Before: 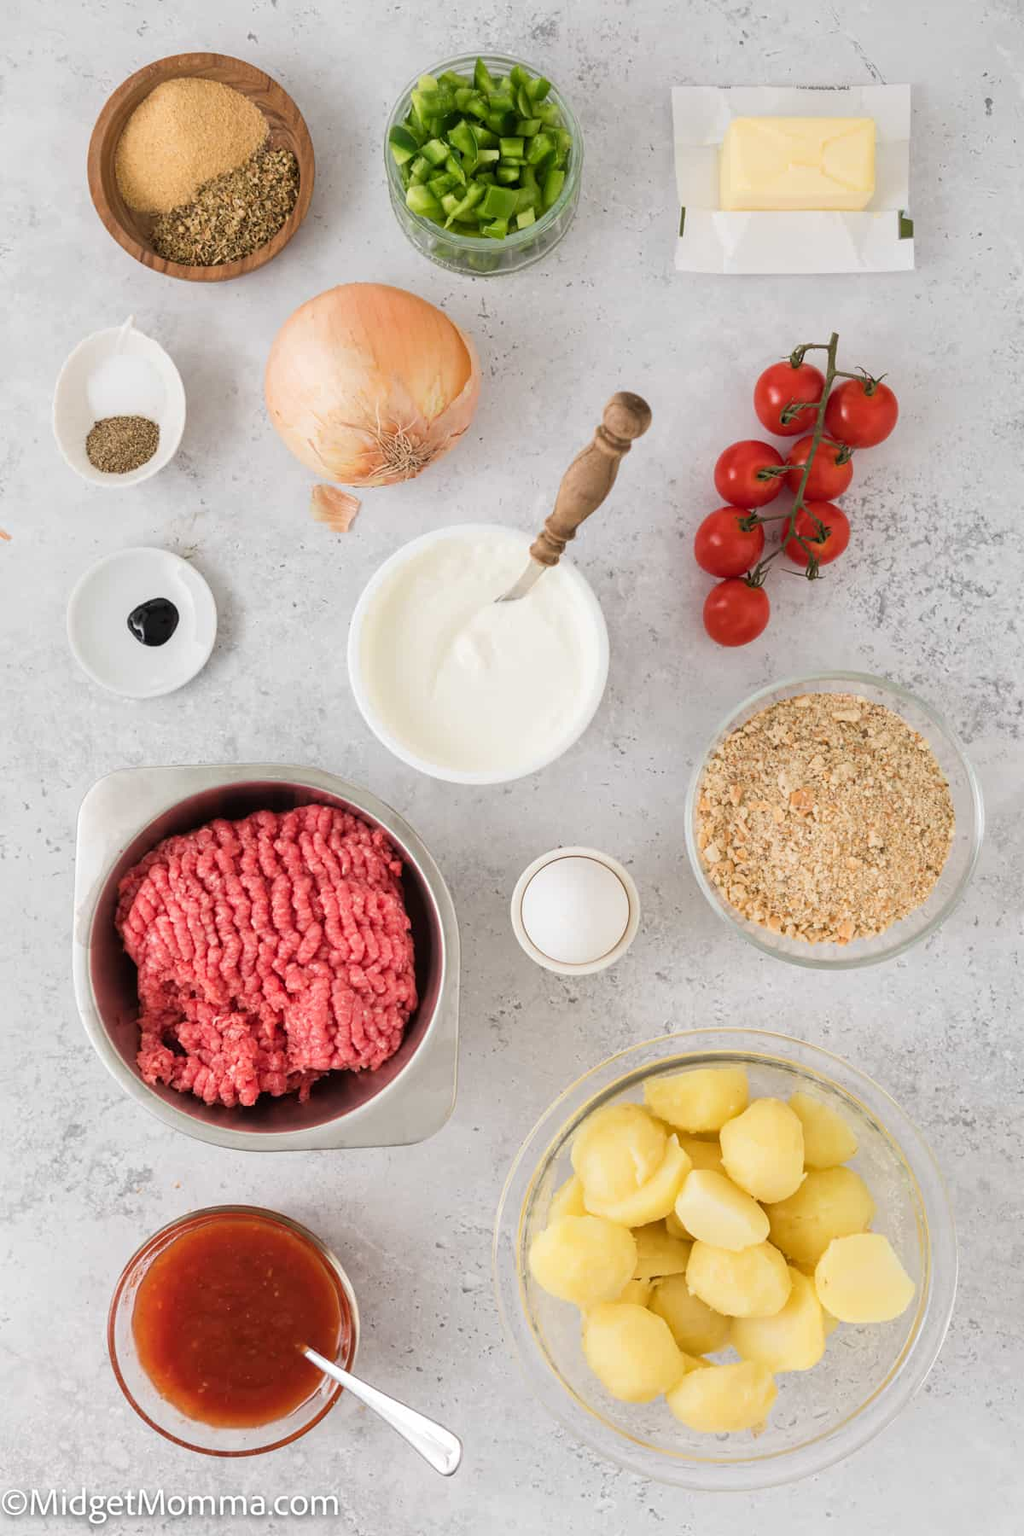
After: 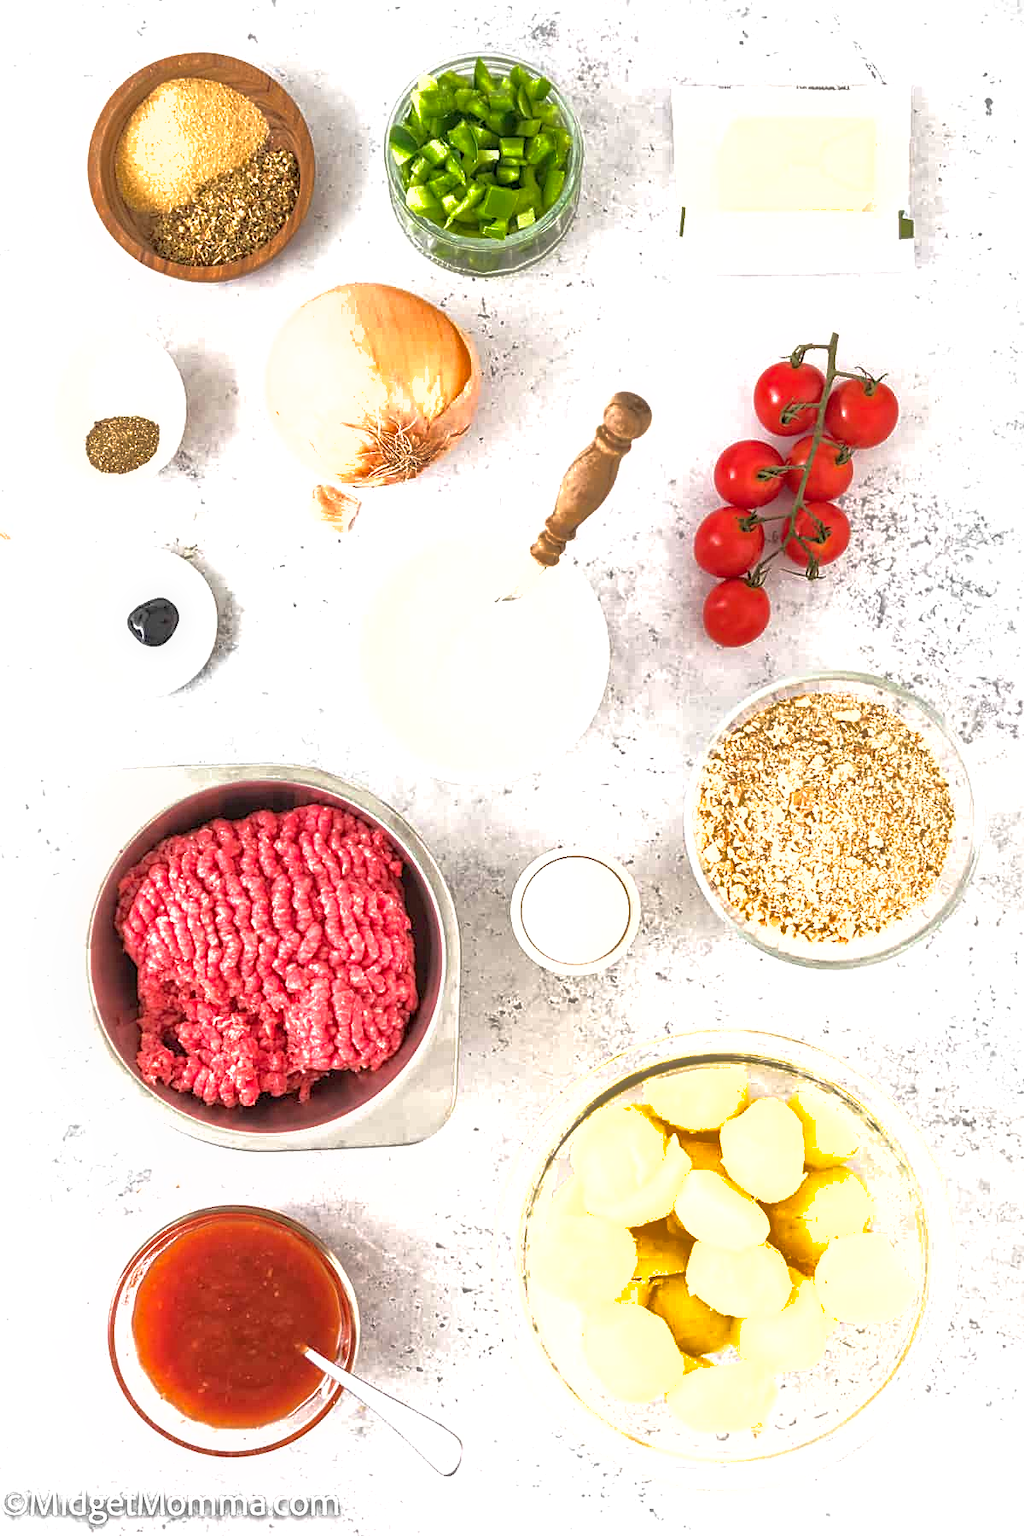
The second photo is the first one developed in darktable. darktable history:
shadows and highlights: on, module defaults
sharpen: on, module defaults
exposure: black level correction 0, exposure 1 EV, compensate exposure bias true, compensate highlight preservation false
local contrast: on, module defaults
